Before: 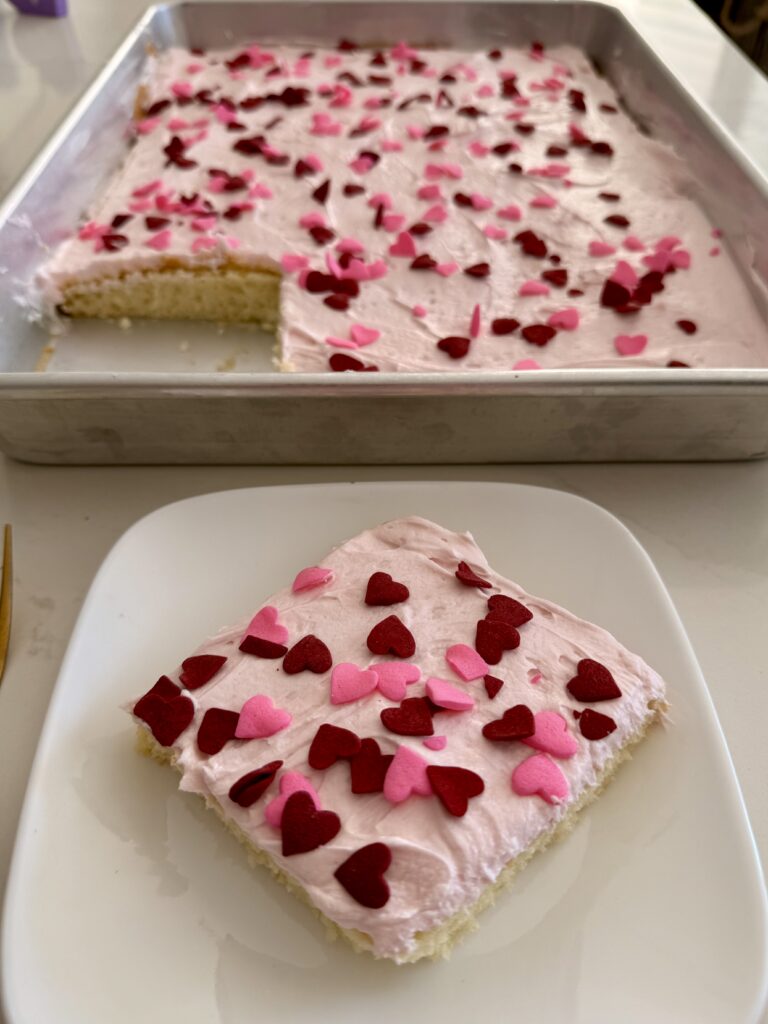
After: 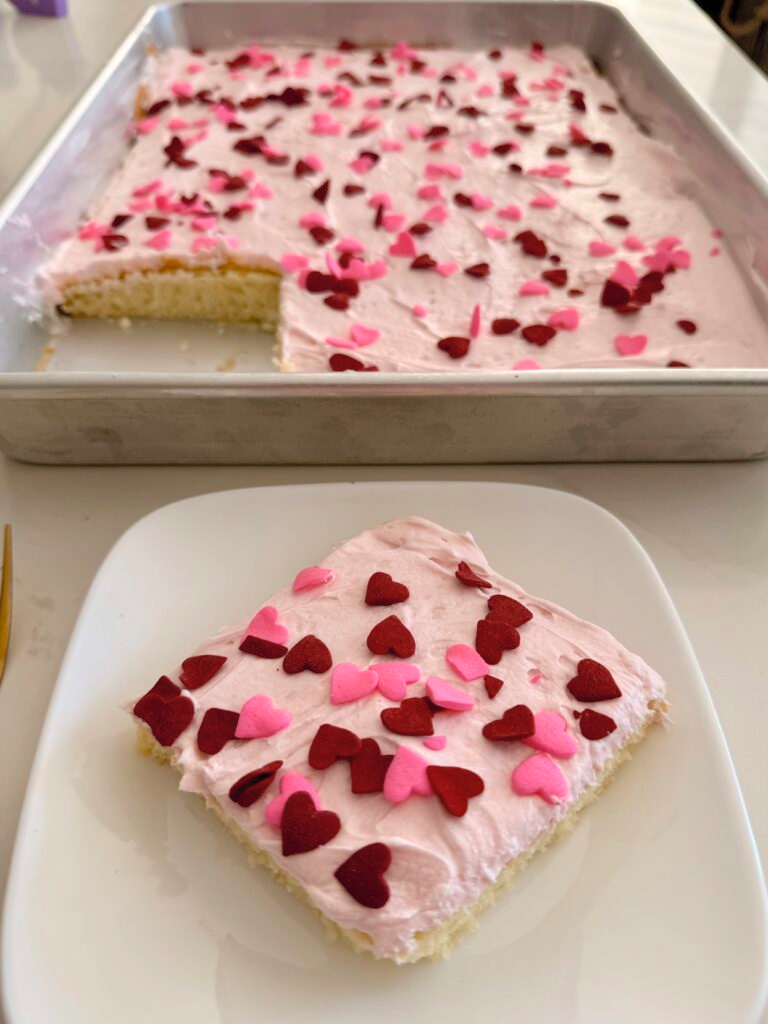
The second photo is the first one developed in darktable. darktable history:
contrast brightness saturation: brightness 0.132
